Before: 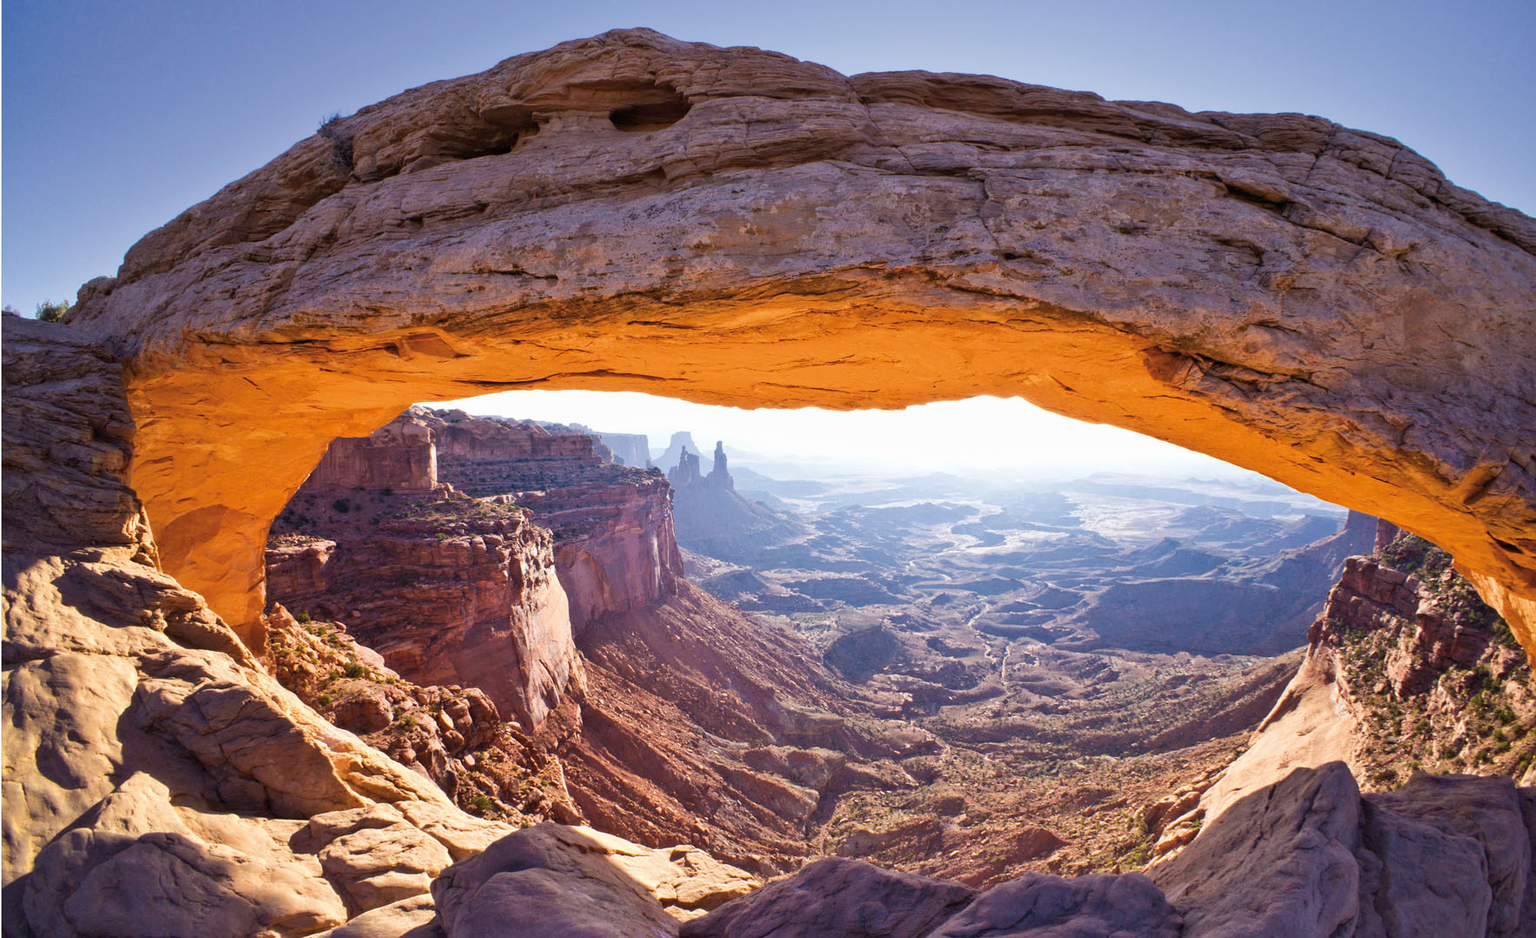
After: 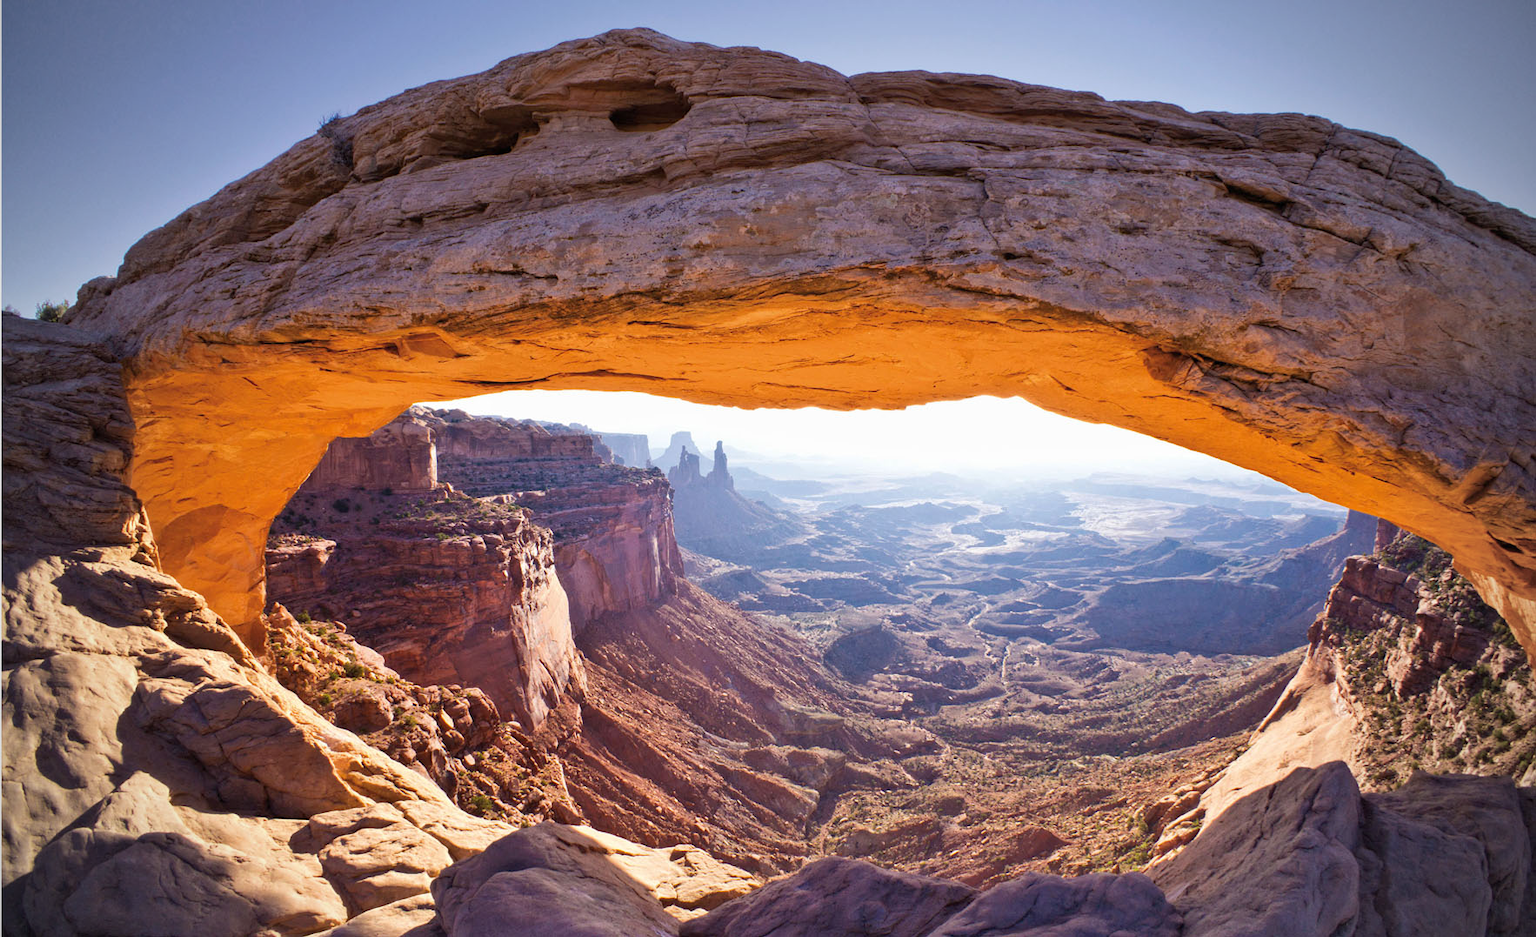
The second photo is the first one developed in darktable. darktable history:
vignetting: width/height ratio 1.094
